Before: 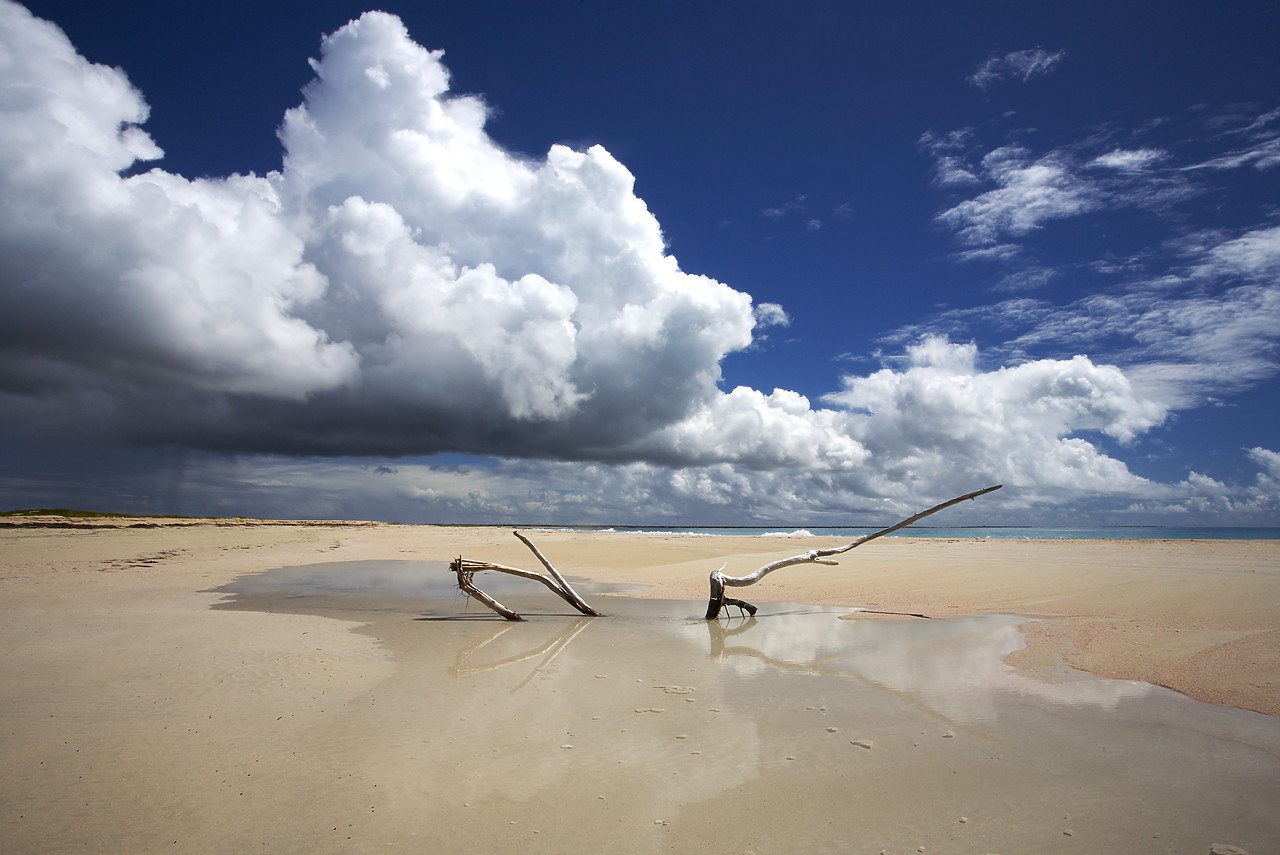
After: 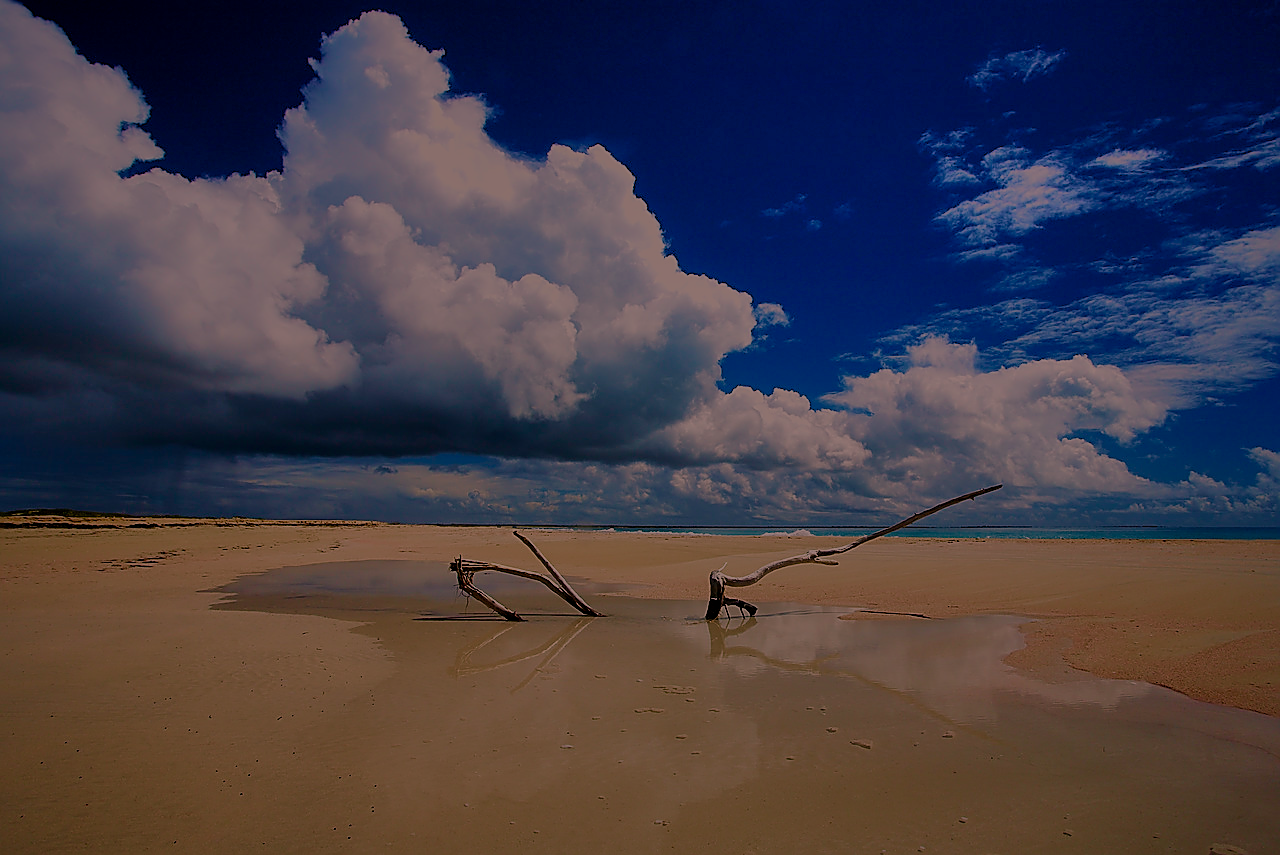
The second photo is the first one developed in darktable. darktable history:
shadows and highlights: highlights color adjustment 78.57%
velvia: strength 44.96%
sharpen: radius 1.371, amount 1.255, threshold 0.638
local contrast: highlights 102%, shadows 98%, detail 119%, midtone range 0.2
exposure: black level correction 0, exposure -0.778 EV, compensate highlight preservation false
color balance rgb: highlights gain › chroma 4.645%, highlights gain › hue 32.05°, perceptual saturation grading › global saturation 0.982%, perceptual saturation grading › mid-tones 6.436%, perceptual saturation grading › shadows 72.433%, perceptual brilliance grading › global brilliance -47.985%
